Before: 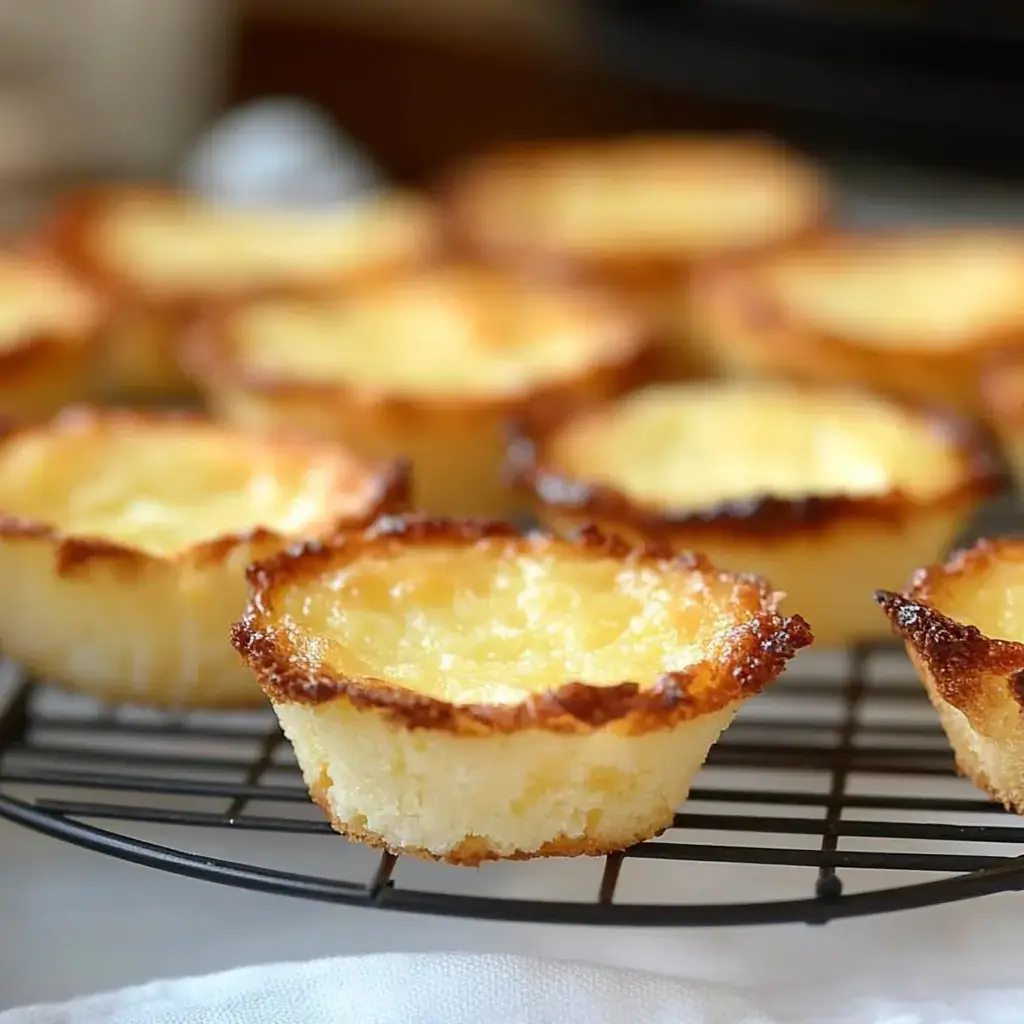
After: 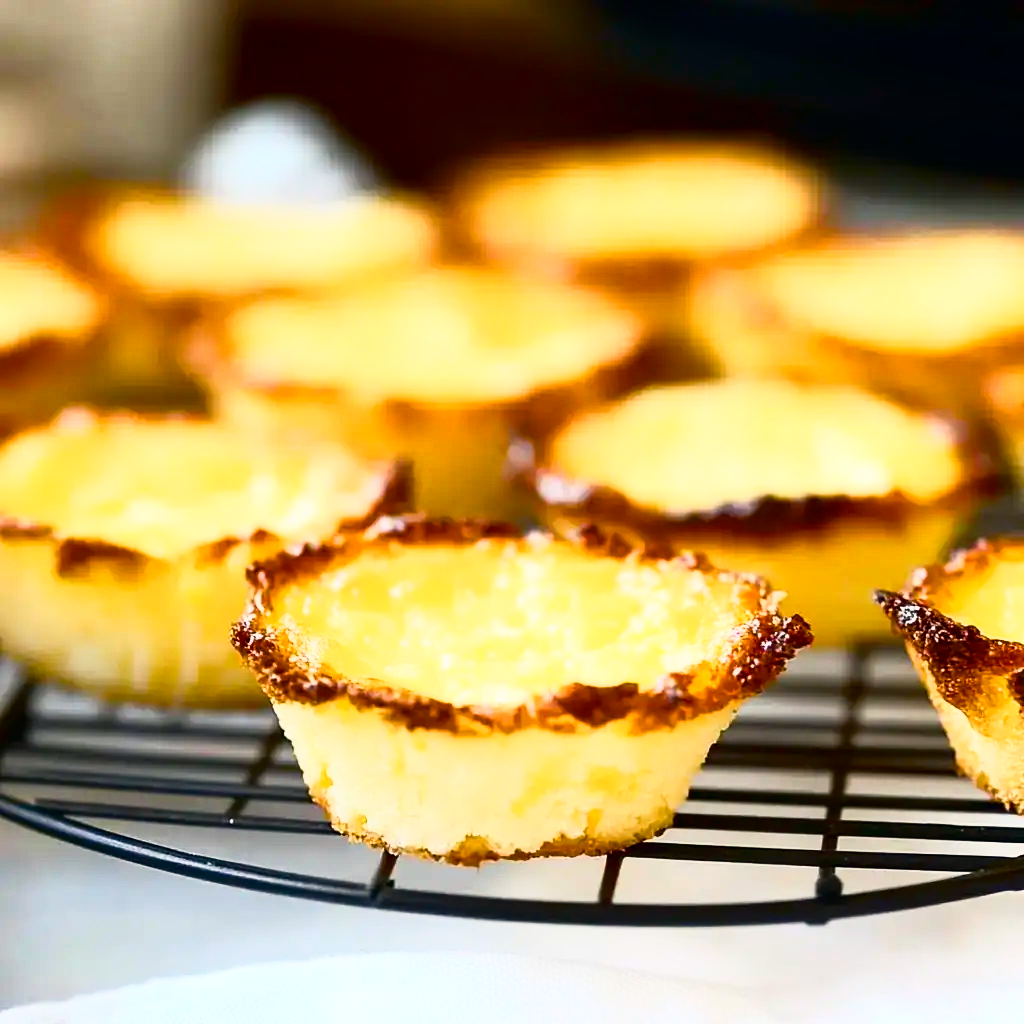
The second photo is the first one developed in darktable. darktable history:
color balance rgb: power › hue 61.55°, linear chroma grading › global chroma 25.182%, perceptual saturation grading › global saturation 20%, perceptual saturation grading › highlights -25.845%, perceptual saturation grading › shadows 24.702%, perceptual brilliance grading › global brilliance 20.596%, perceptual brilliance grading › shadows -40.157%
color correction: highlights a* 0.361, highlights b* 2.73, shadows a* -1.35, shadows b* -4.38
shadows and highlights: shadows -60.61, white point adjustment -5.35, highlights 61.12
base curve: curves: ch0 [(0, 0) (0.088, 0.125) (0.176, 0.251) (0.354, 0.501) (0.613, 0.749) (1, 0.877)]
